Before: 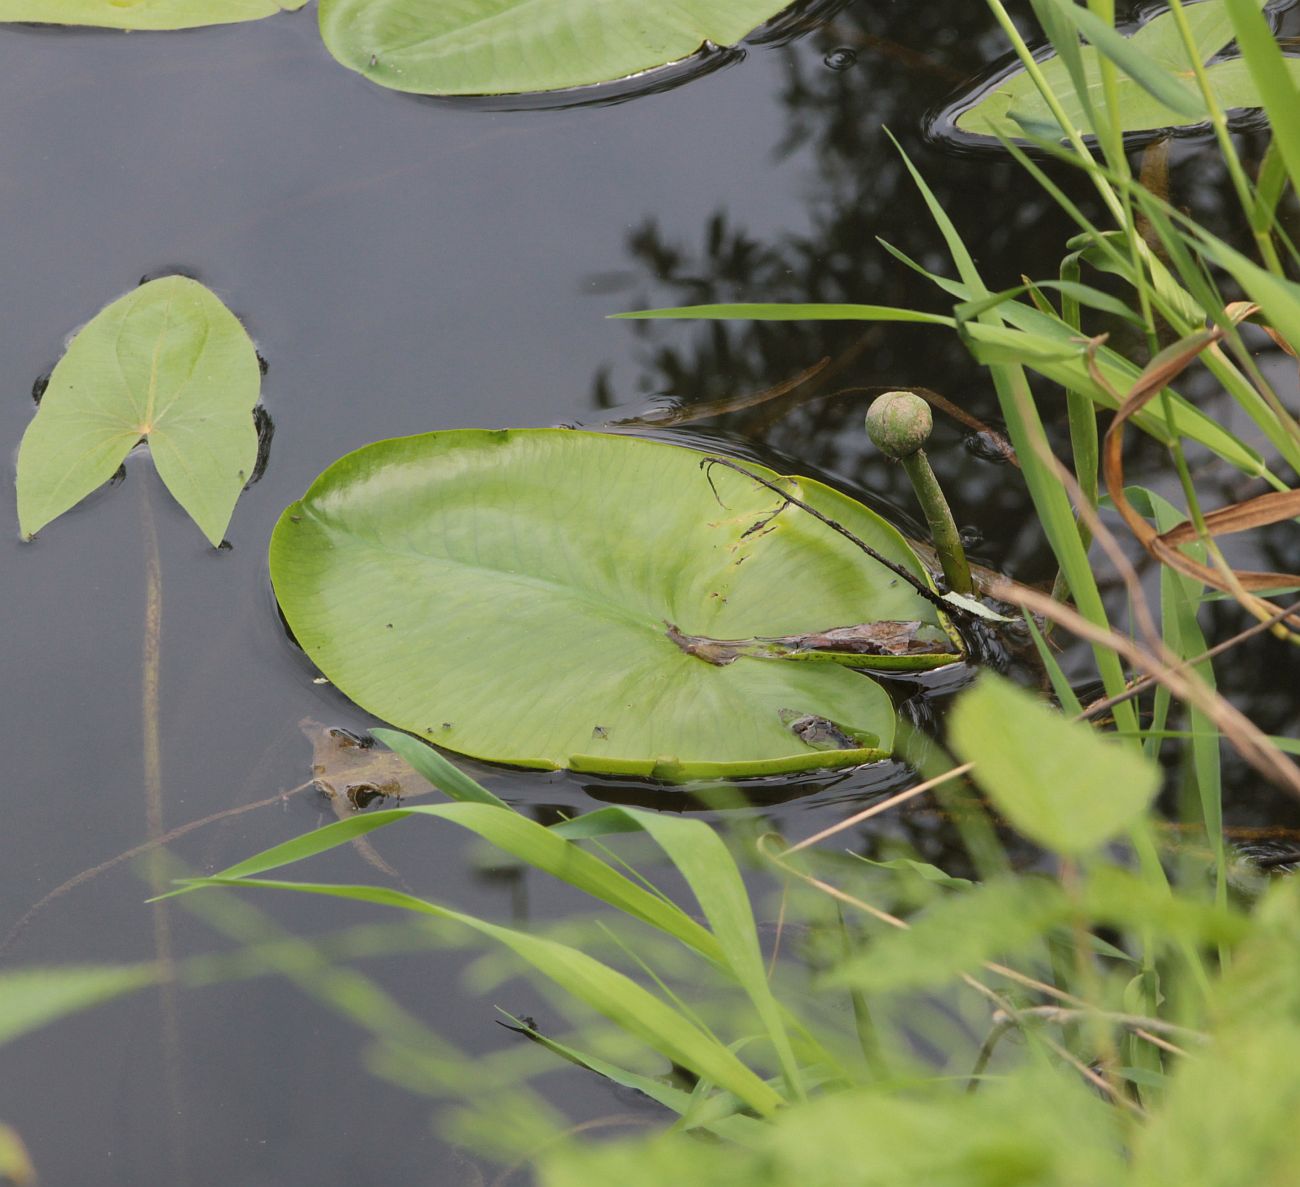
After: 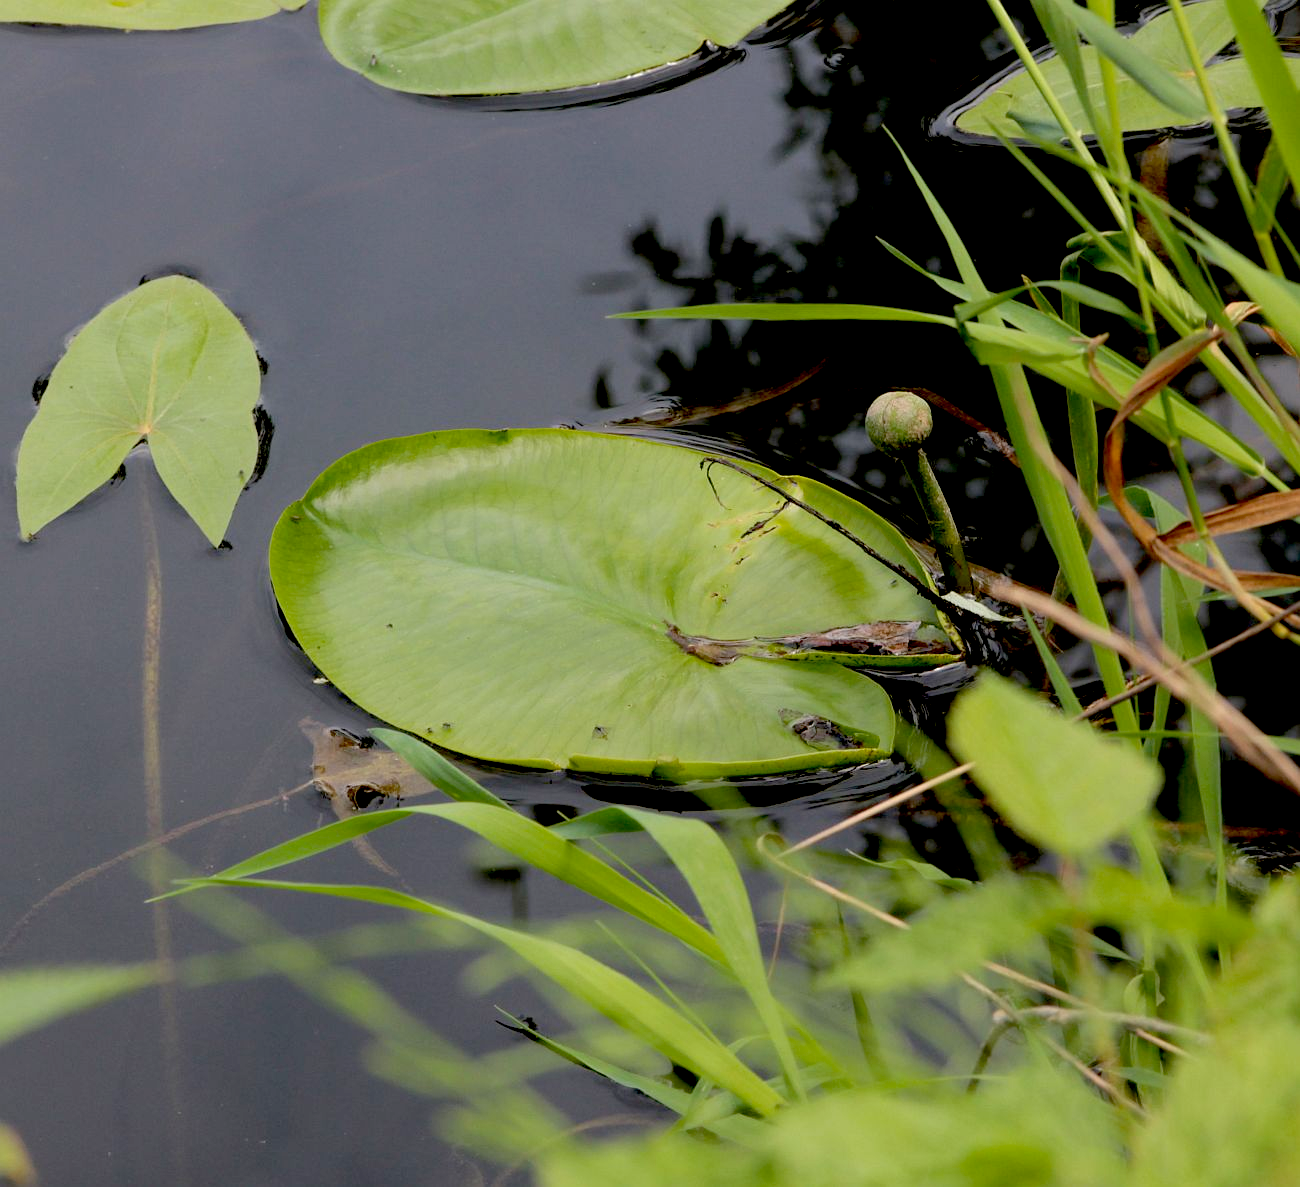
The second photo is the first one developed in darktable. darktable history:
exposure: black level correction 0.047, exposure 0.014 EV, compensate highlight preservation false
